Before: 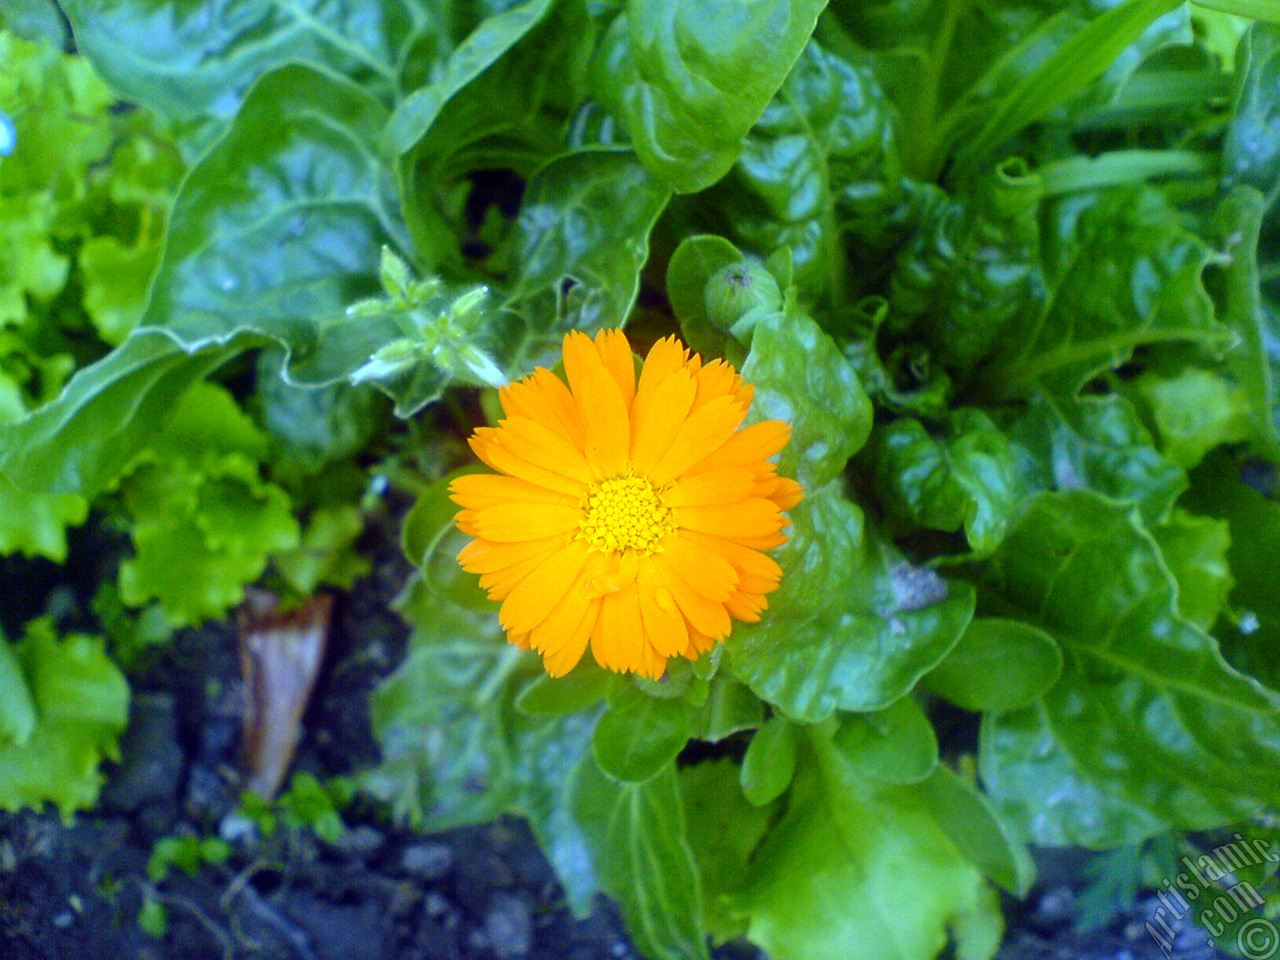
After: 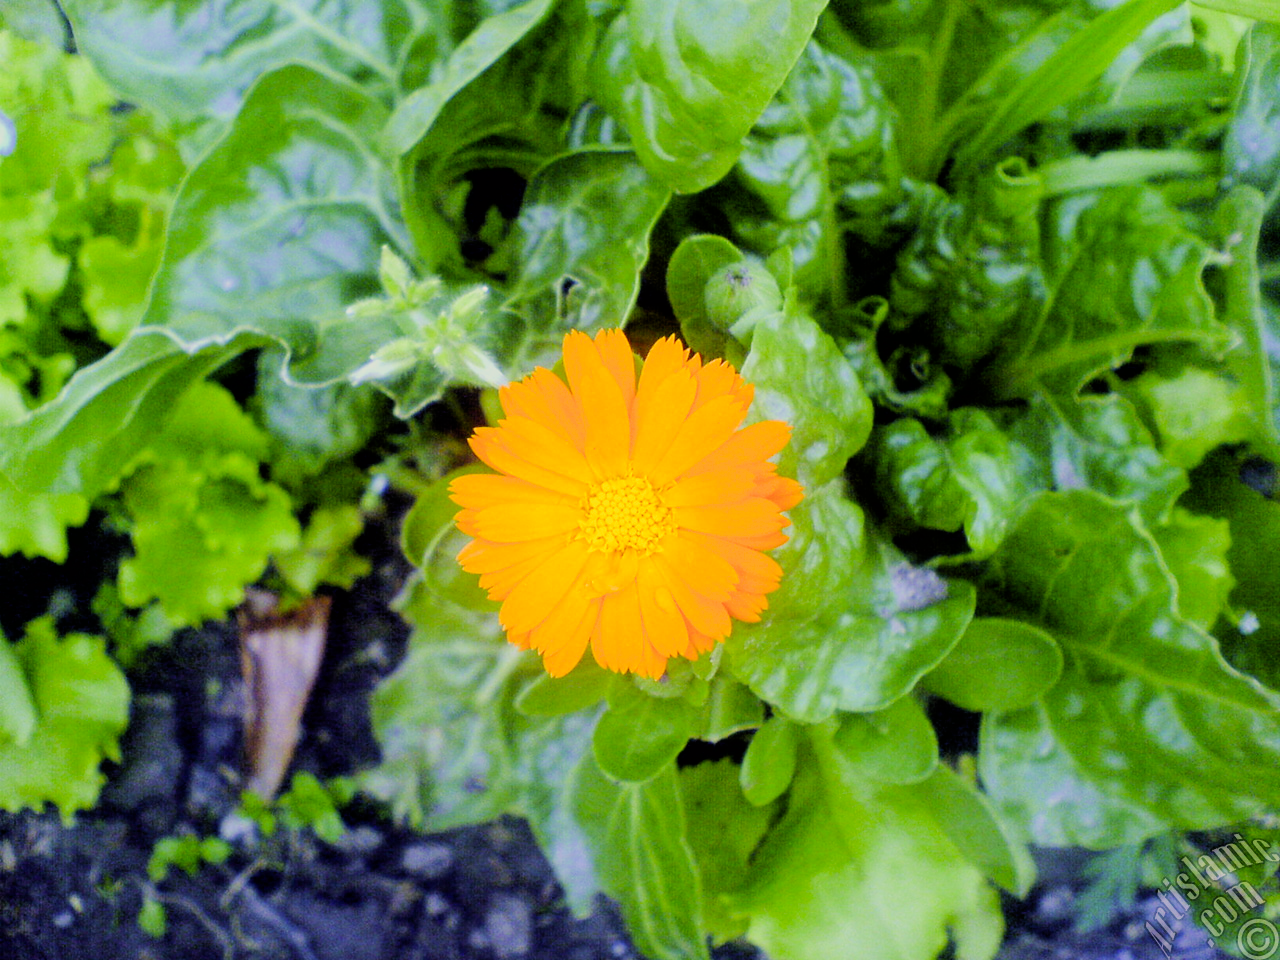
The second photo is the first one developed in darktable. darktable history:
exposure: black level correction 0, exposure 0.7 EV, compensate exposure bias true, compensate highlight preservation false
color correction: highlights a* 11.96, highlights b* 11.58
filmic rgb: black relative exposure -4.14 EV, white relative exposure 5.1 EV, hardness 2.11, contrast 1.165
